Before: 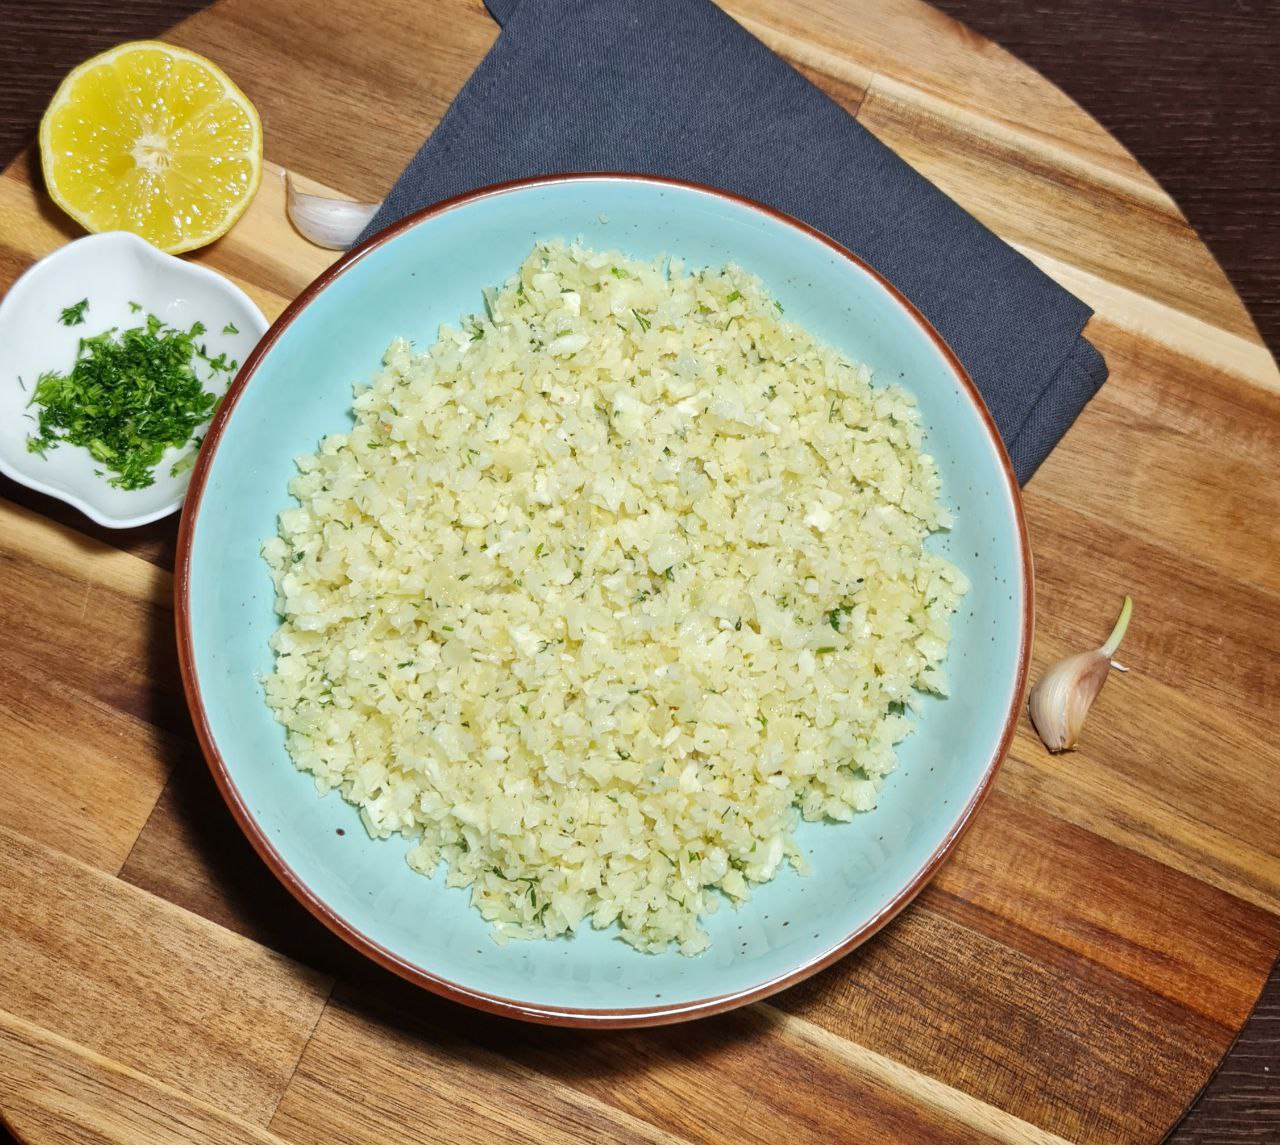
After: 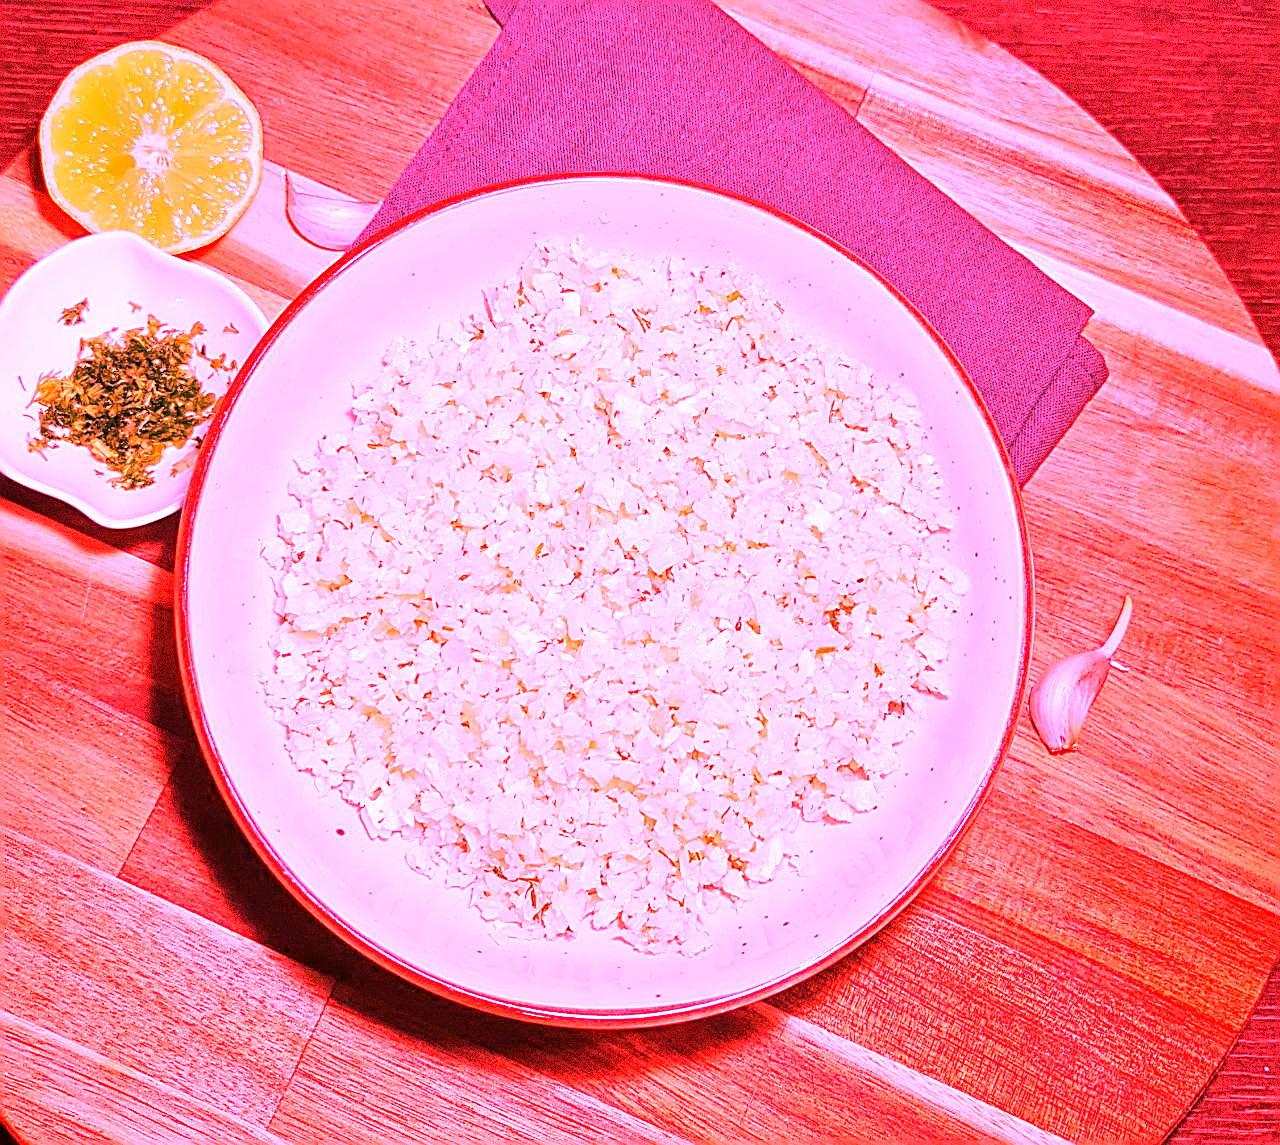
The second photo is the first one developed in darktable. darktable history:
local contrast: mode bilateral grid, contrast 15, coarseness 36, detail 105%, midtone range 0.2
grain: coarseness 0.09 ISO
sharpen: on, module defaults
white balance: red 4.26, blue 1.802
